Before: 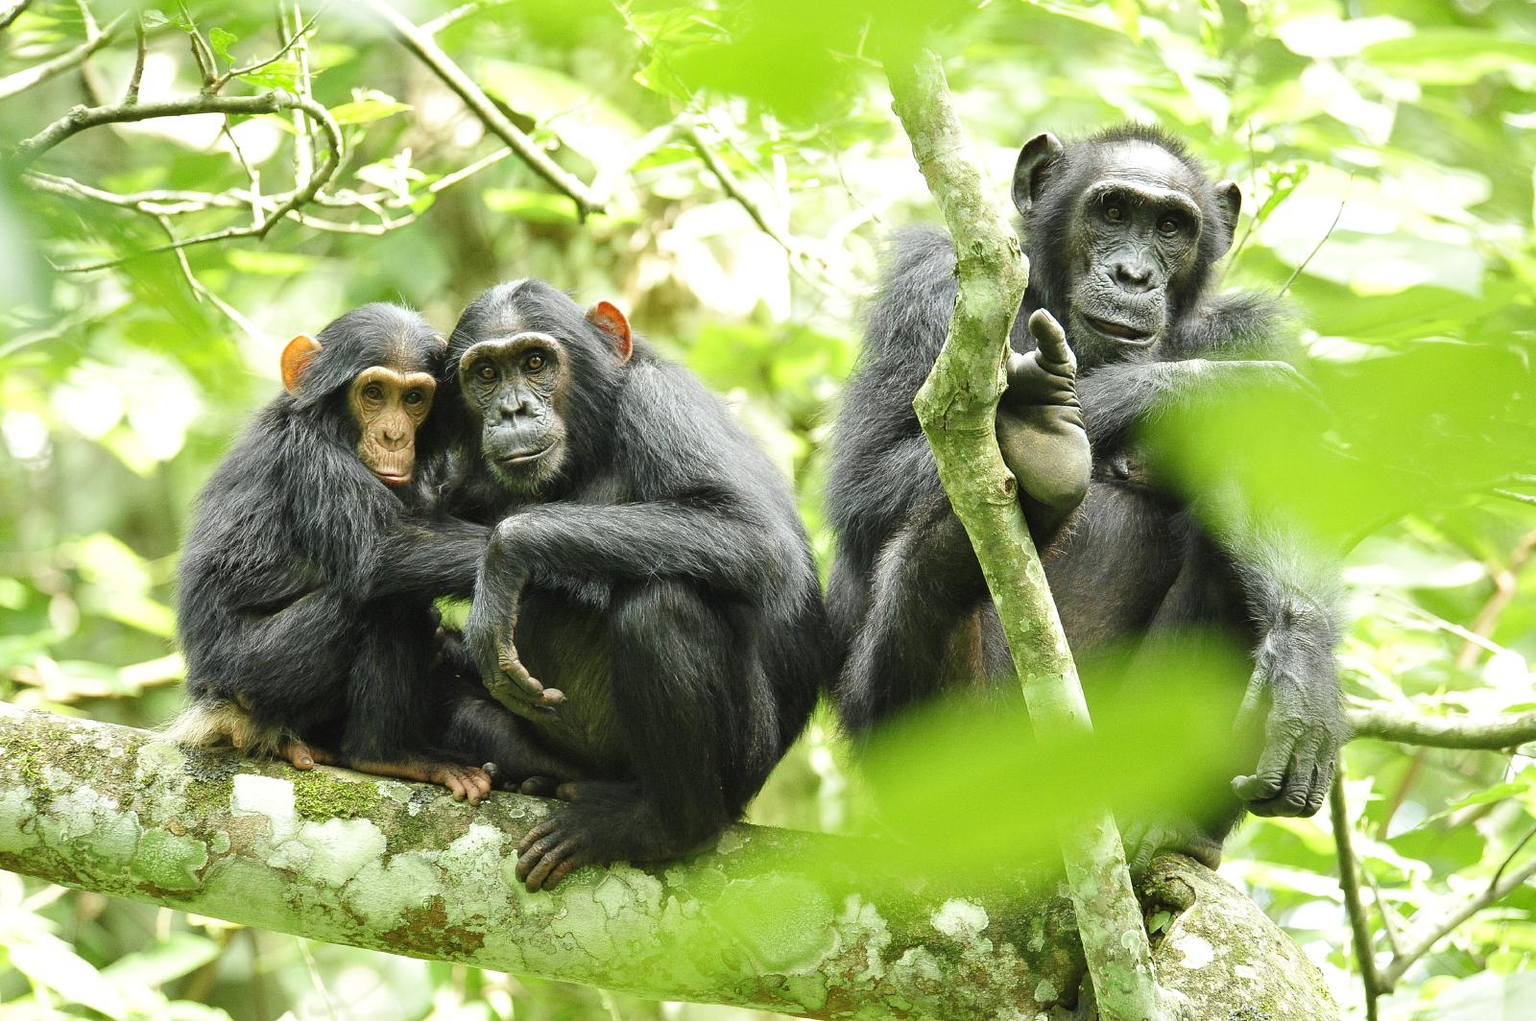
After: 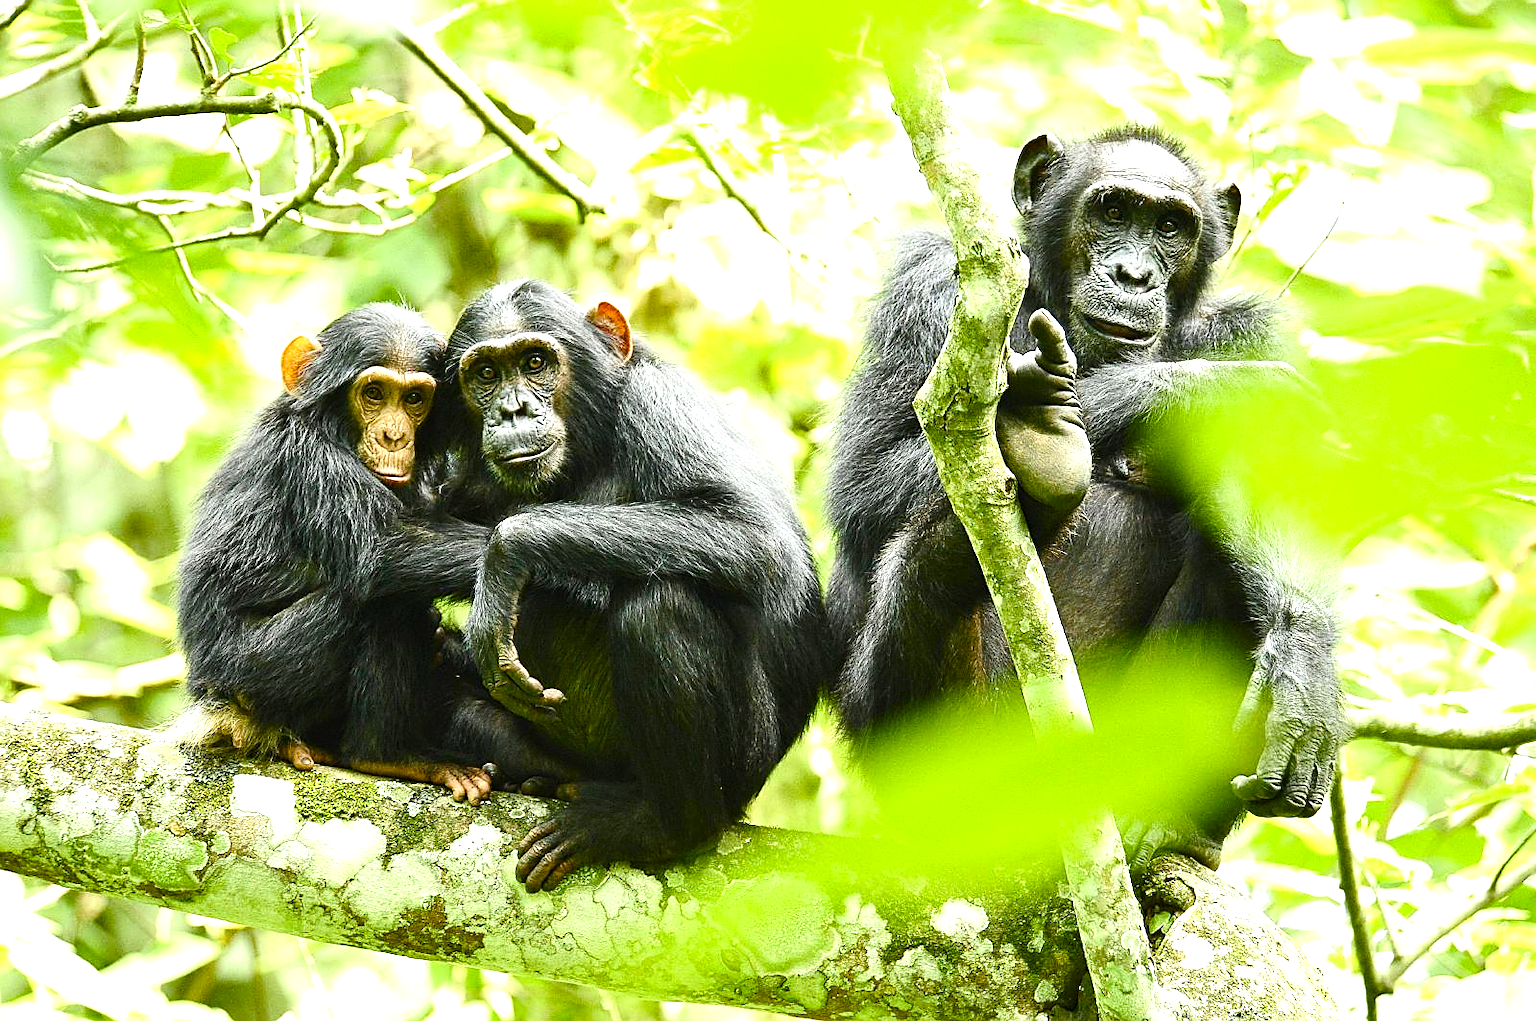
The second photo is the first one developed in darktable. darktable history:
sharpen: on, module defaults
color balance rgb: linear chroma grading › shadows 31.4%, linear chroma grading › global chroma -1.386%, linear chroma grading › mid-tones 3.672%, perceptual saturation grading › global saturation 20%, perceptual saturation grading › highlights -24.923%, perceptual saturation grading › shadows 49.634%, perceptual brilliance grading › global brilliance 20.659%, perceptual brilliance grading › shadows -35.024%
contrast brightness saturation: contrast 0.145, brightness 0.044
